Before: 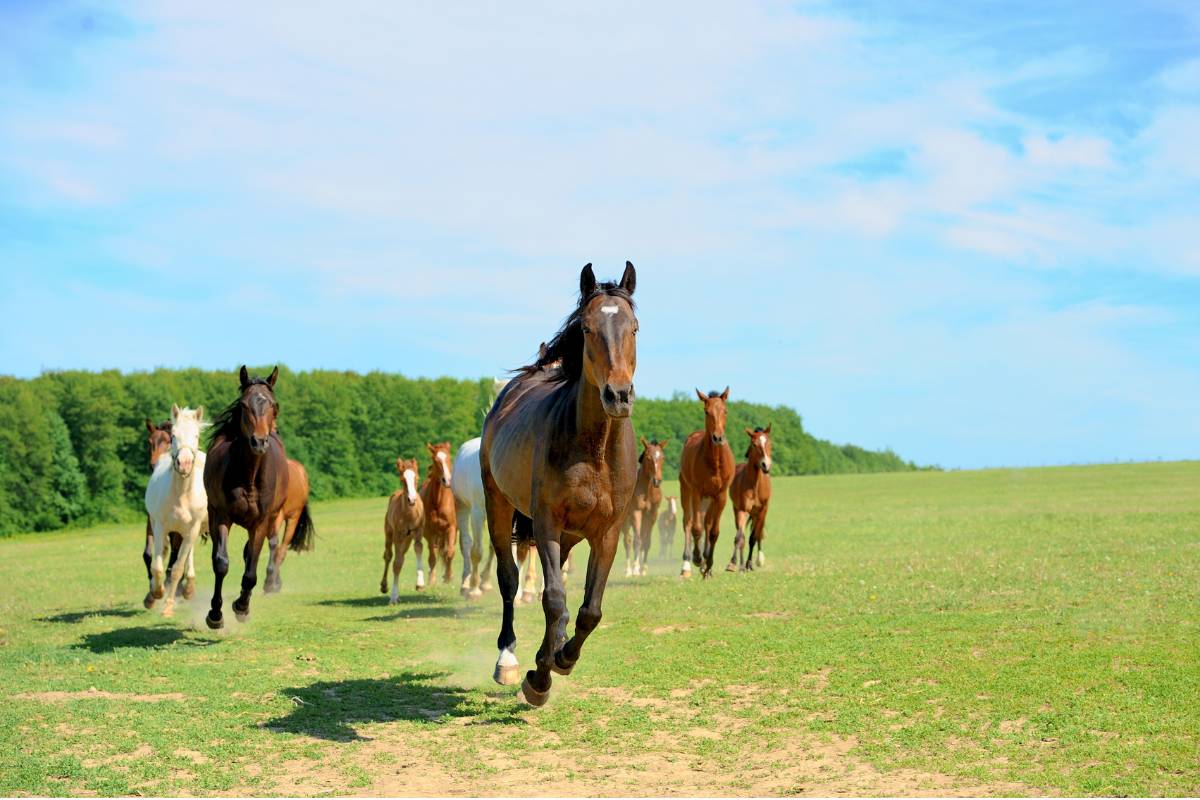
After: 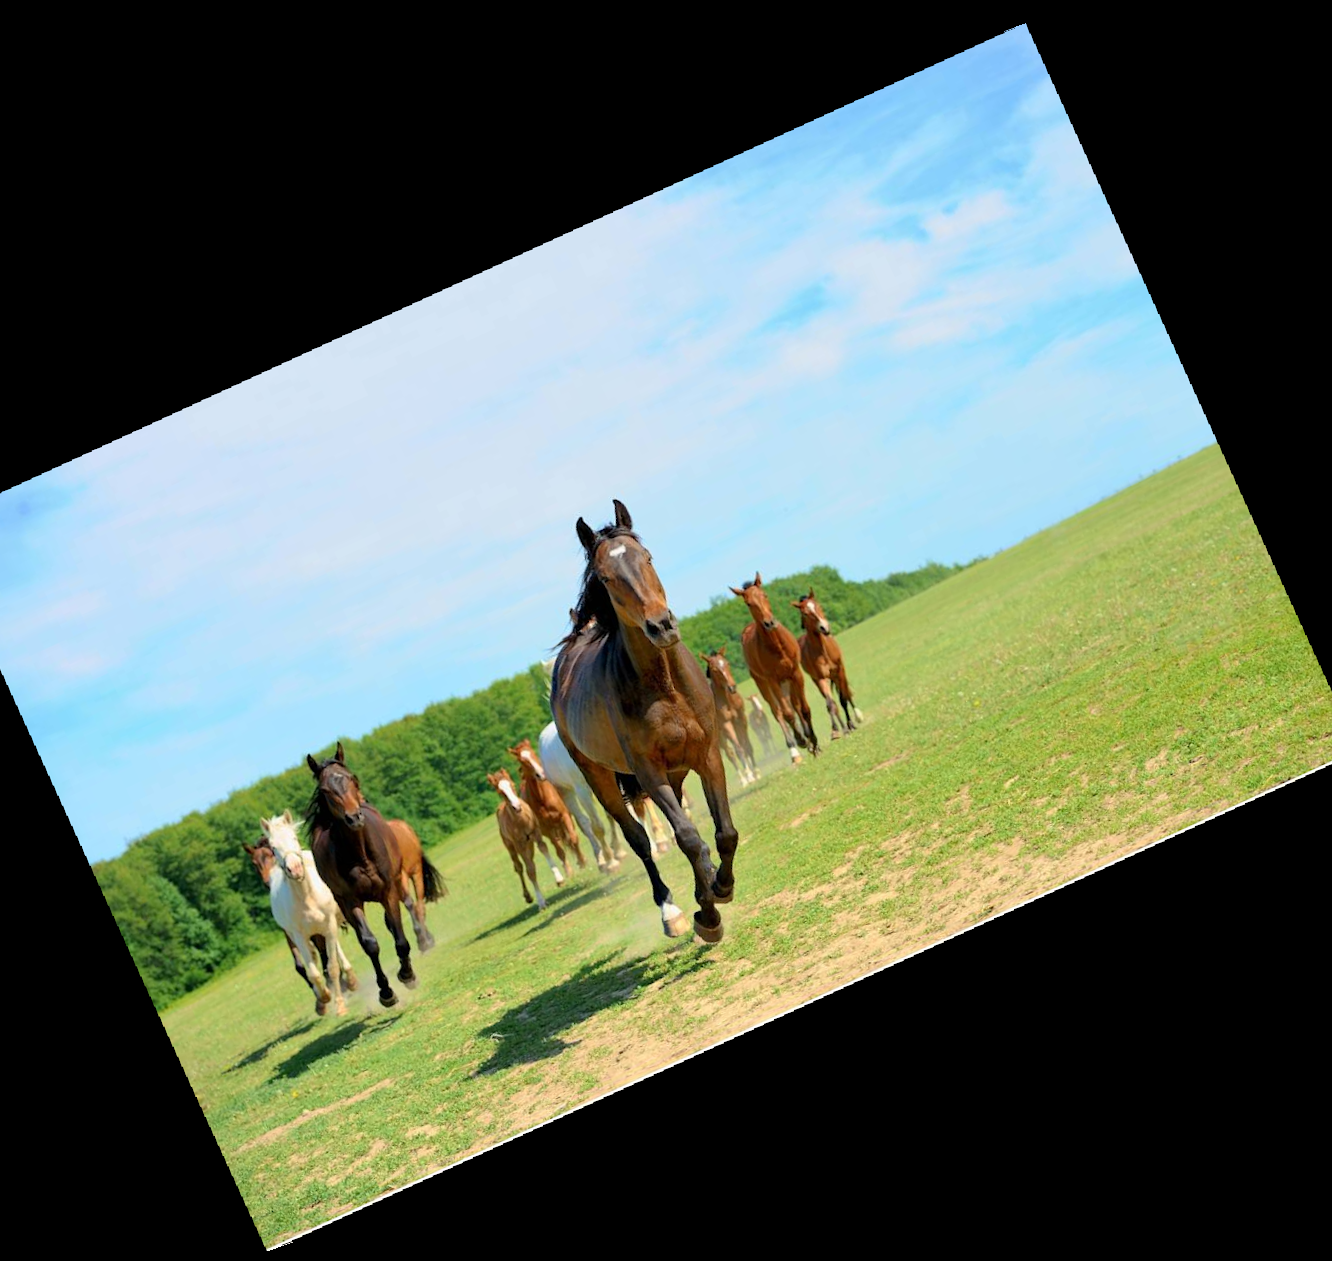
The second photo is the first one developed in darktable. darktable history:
crop and rotate: angle 19.43°, left 6.812%, right 4.125%, bottom 1.087%
rotate and perspective: rotation -5.2°, automatic cropping off
